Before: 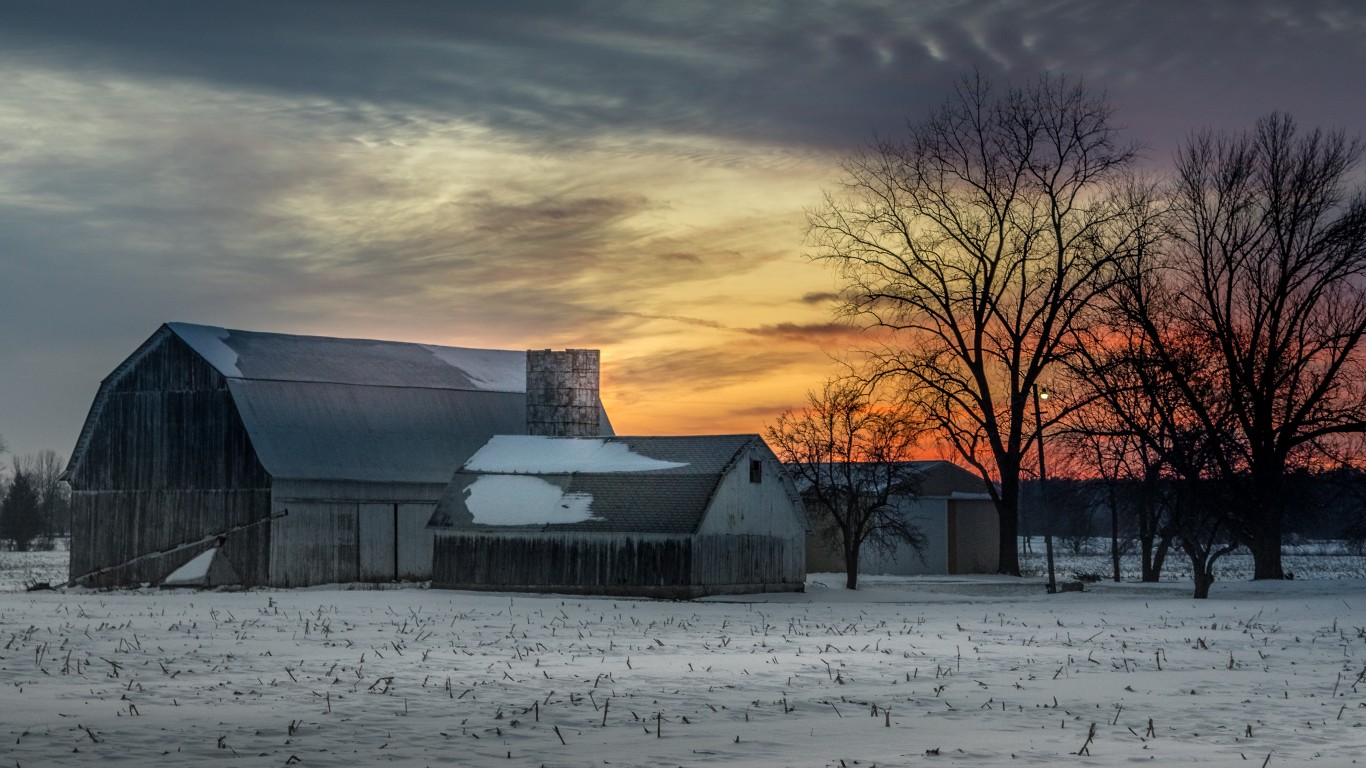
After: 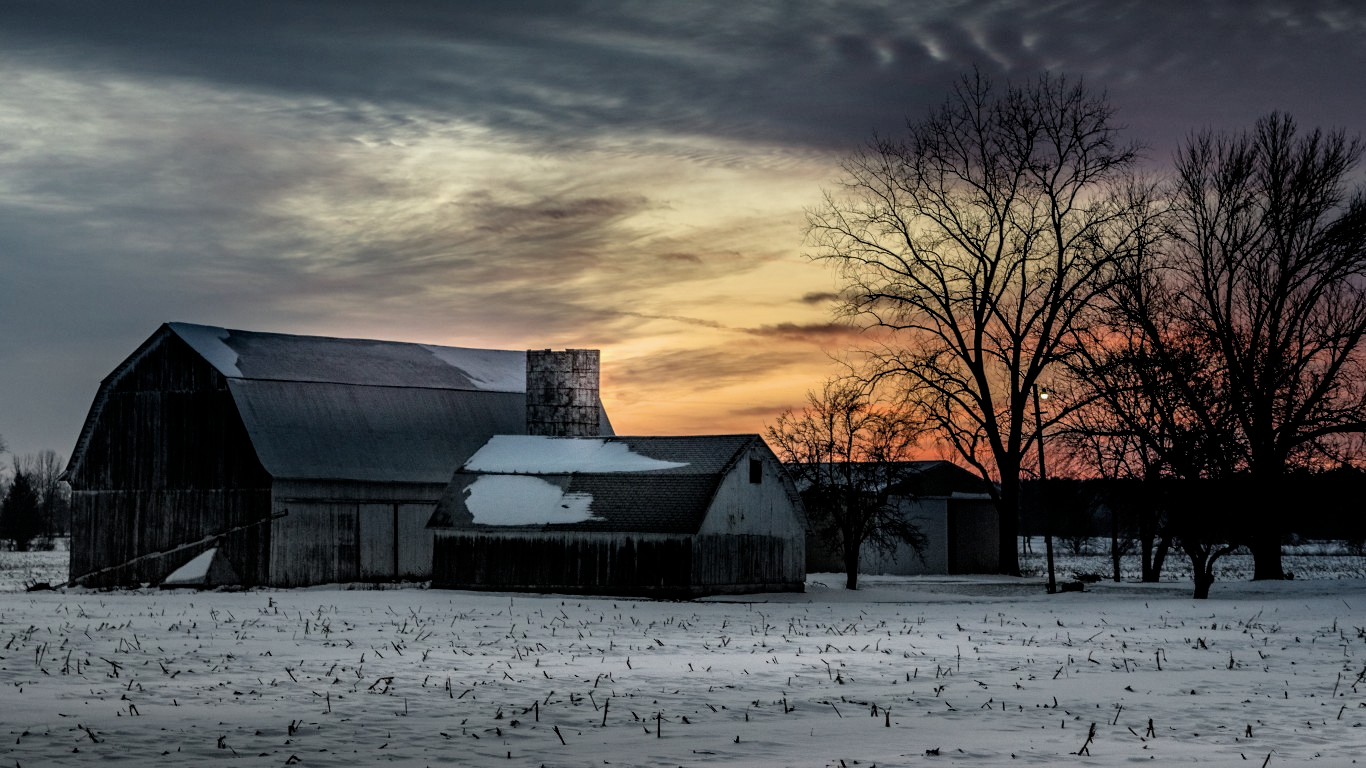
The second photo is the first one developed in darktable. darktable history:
haze removal: compatibility mode true, adaptive false
contrast brightness saturation: contrast 0.063, brightness -0.005, saturation -0.221
filmic rgb: black relative exposure -4.93 EV, white relative exposure 2.83 EV, threshold 3.04 EV, hardness 3.72, enable highlight reconstruction true
